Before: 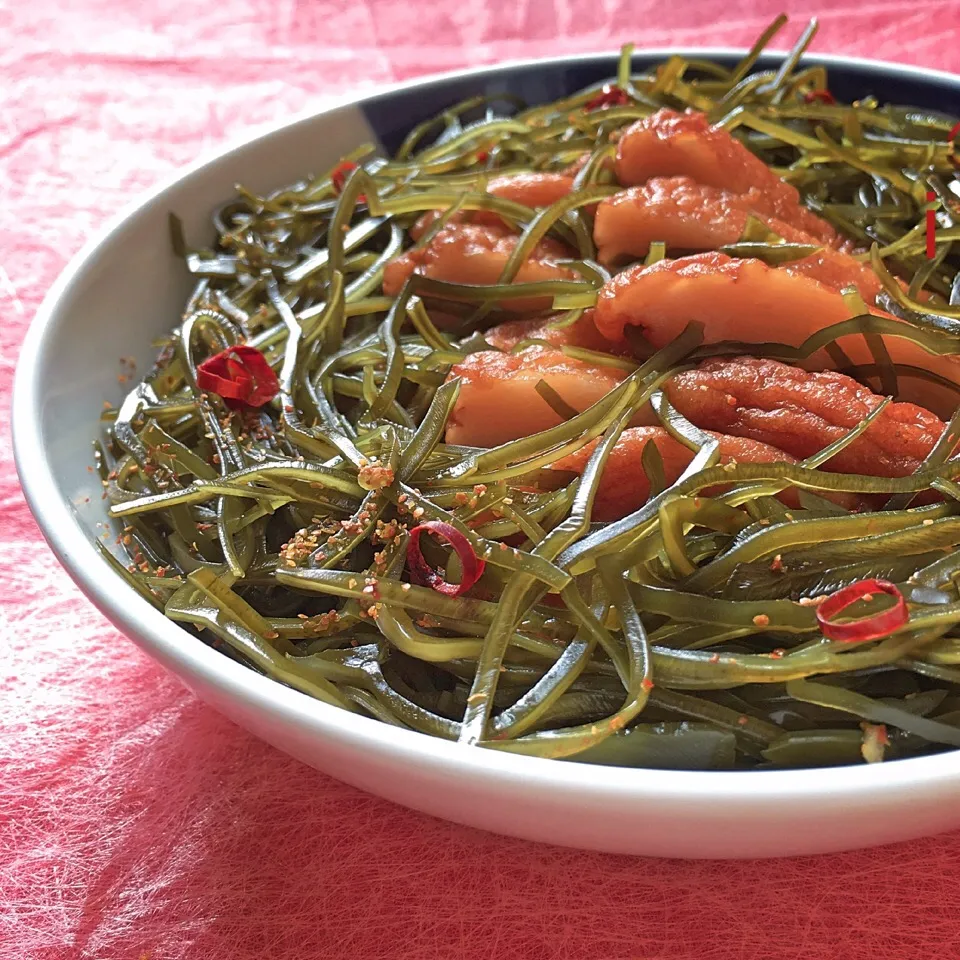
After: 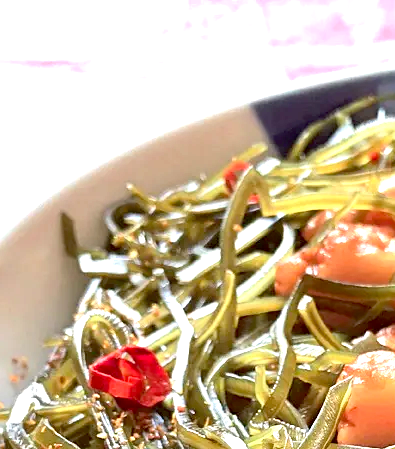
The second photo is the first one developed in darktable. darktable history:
contrast brightness saturation: contrast 0.139
crop and rotate: left 11.282%, top 0.059%, right 47.554%, bottom 53.093%
exposure: black level correction 0.009, exposure 1.416 EV, compensate highlight preservation false
